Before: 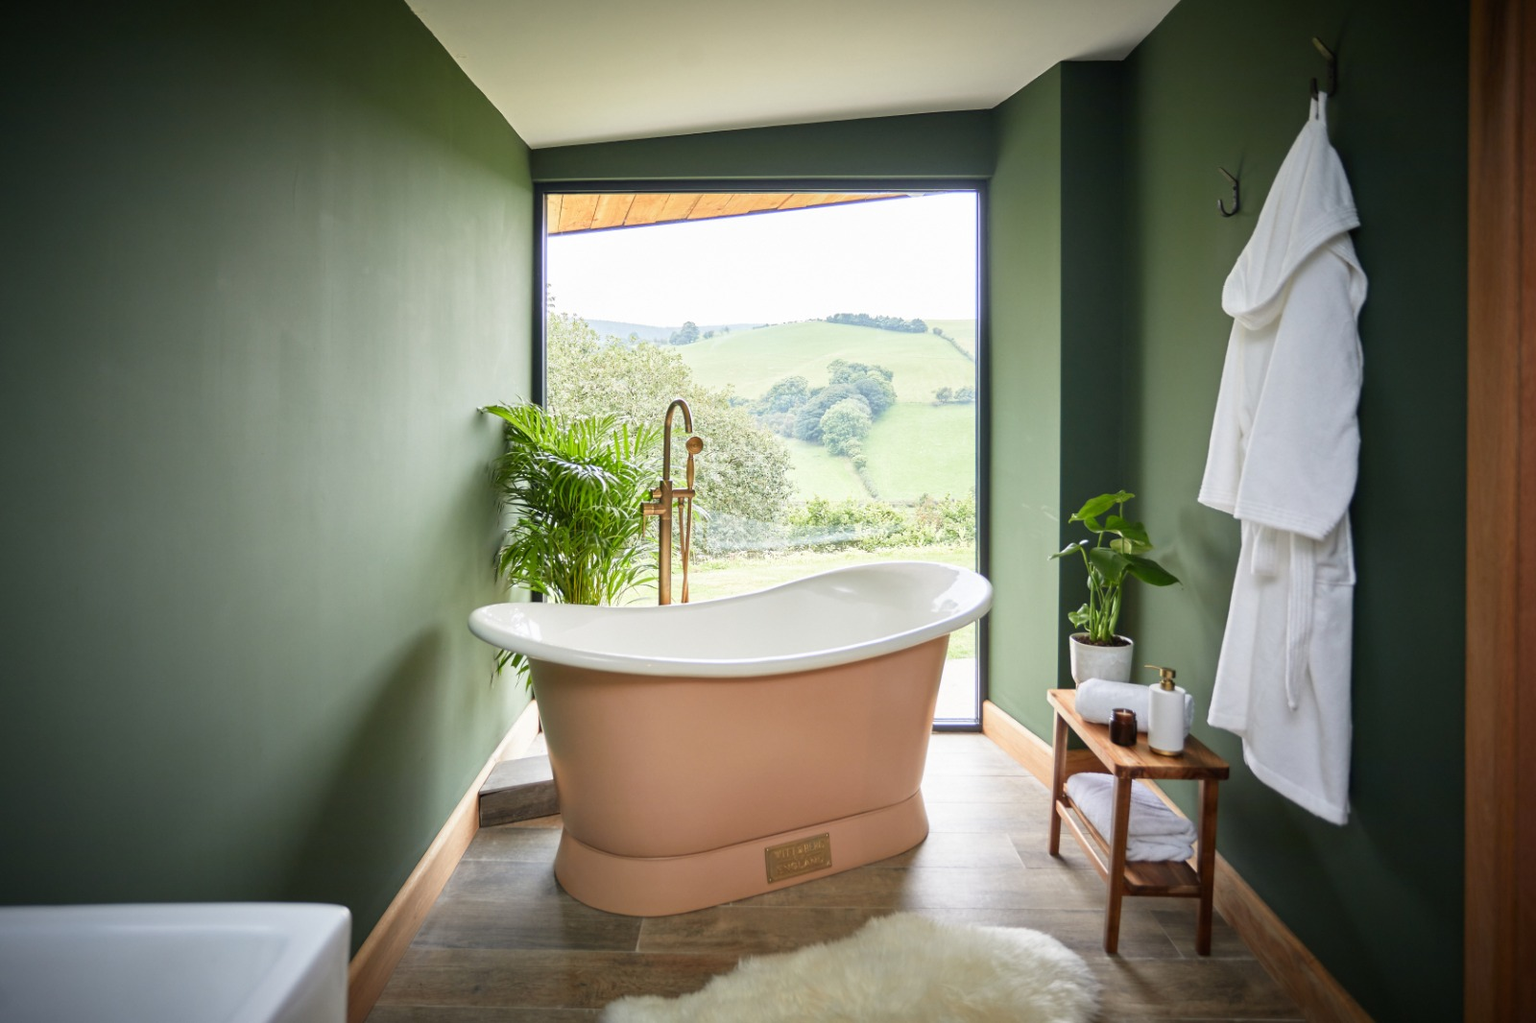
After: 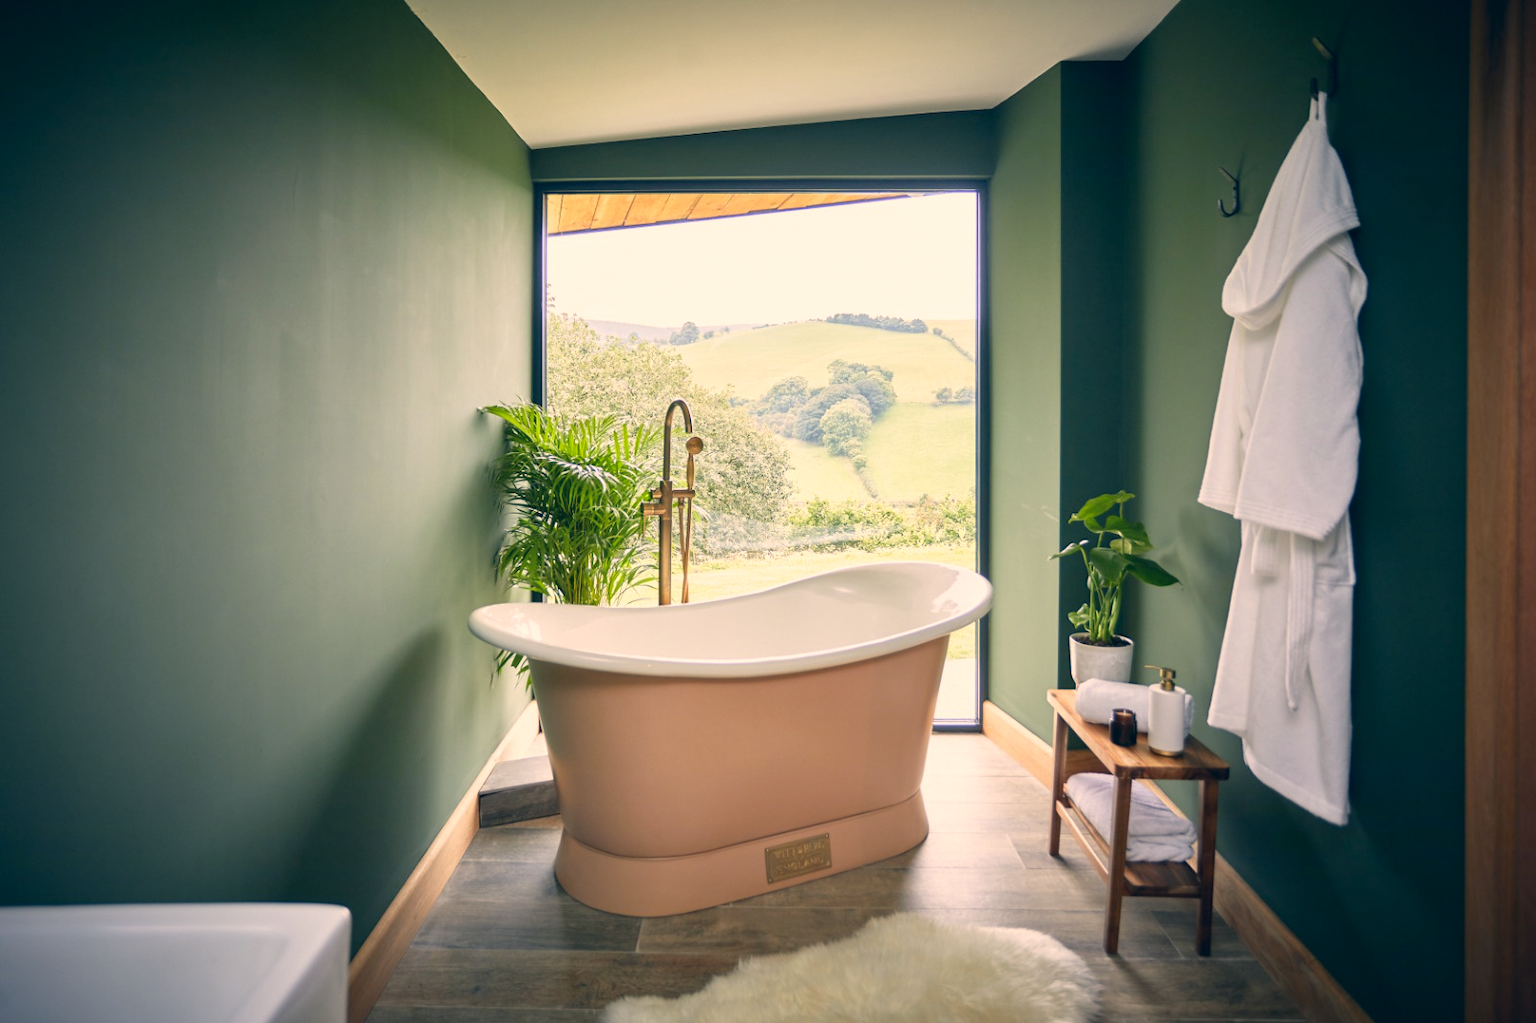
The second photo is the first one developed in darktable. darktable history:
color correction: highlights a* 10.32, highlights b* 14.66, shadows a* -9.59, shadows b* -15.02
